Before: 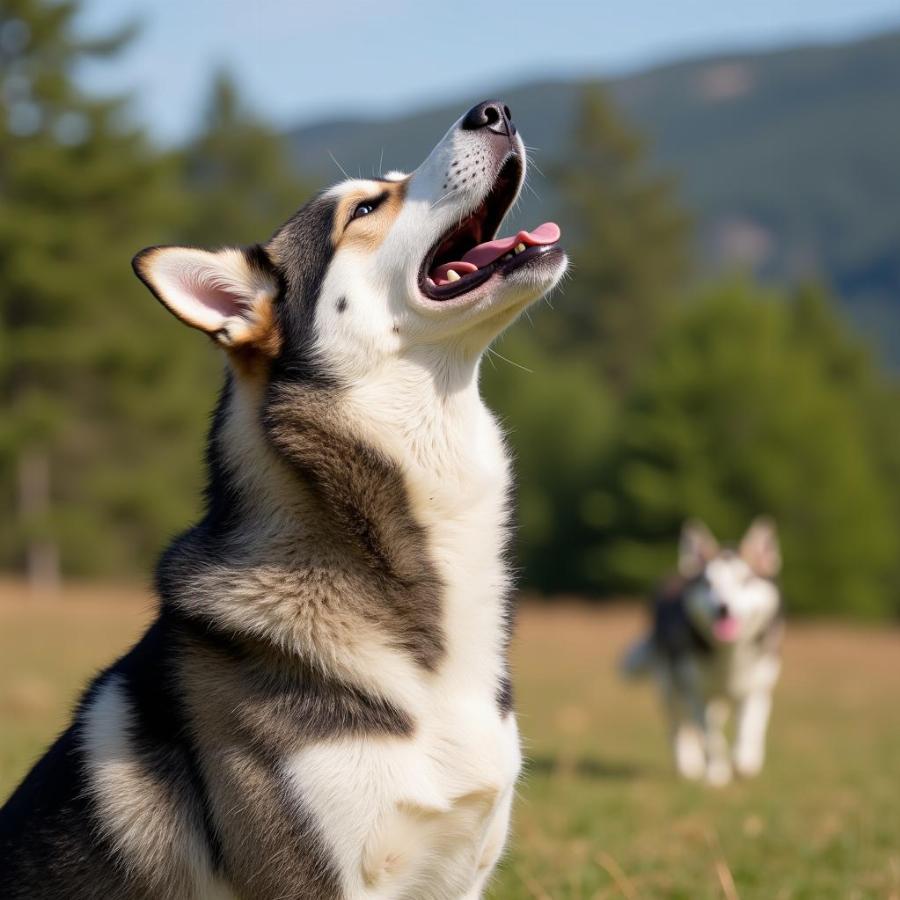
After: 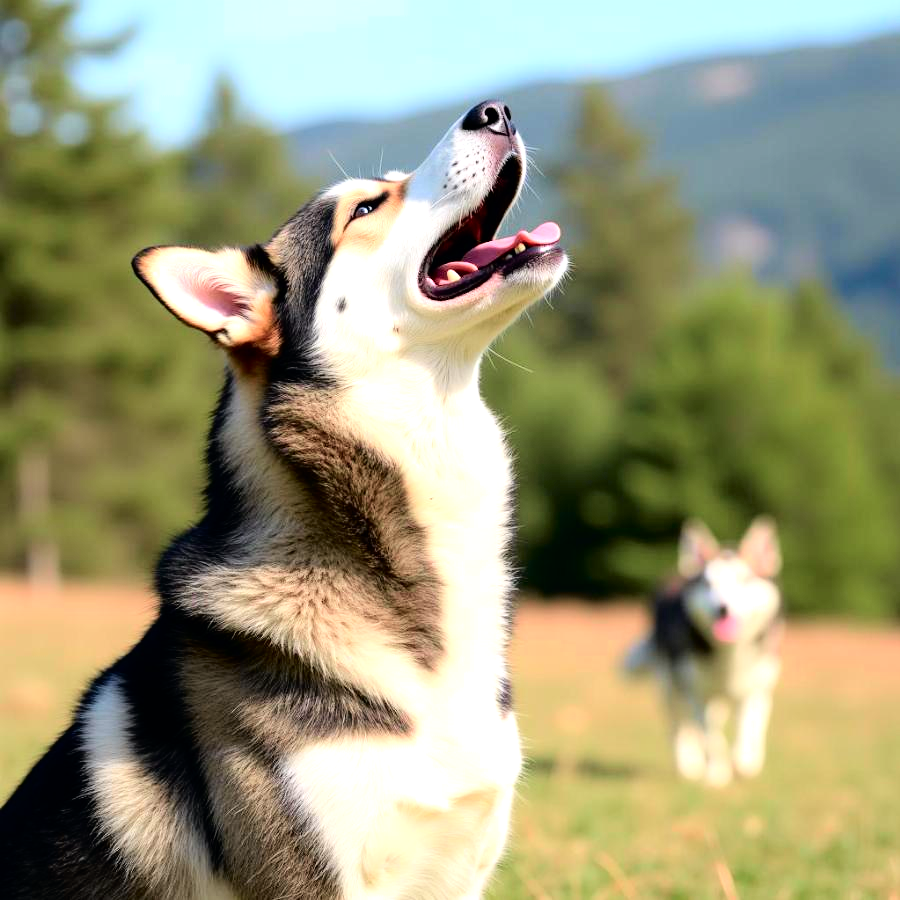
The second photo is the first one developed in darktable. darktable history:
tone curve: curves: ch0 [(0, 0) (0.051, 0.027) (0.096, 0.071) (0.219, 0.248) (0.428, 0.52) (0.596, 0.713) (0.727, 0.823) (0.859, 0.924) (1, 1)]; ch1 [(0, 0) (0.1, 0.038) (0.318, 0.221) (0.413, 0.325) (0.443, 0.412) (0.483, 0.474) (0.503, 0.501) (0.516, 0.515) (0.548, 0.575) (0.561, 0.596) (0.594, 0.647) (0.666, 0.701) (1, 1)]; ch2 [(0, 0) (0.453, 0.435) (0.479, 0.476) (0.504, 0.5) (0.52, 0.526) (0.557, 0.585) (0.583, 0.608) (0.824, 0.815) (1, 1)], color space Lab, independent channels, preserve colors none
tone equalizer: -8 EV -0.787 EV, -7 EV -0.67 EV, -6 EV -0.61 EV, -5 EV -0.417 EV, -3 EV 0.389 EV, -2 EV 0.6 EV, -1 EV 0.701 EV, +0 EV 0.78 EV
